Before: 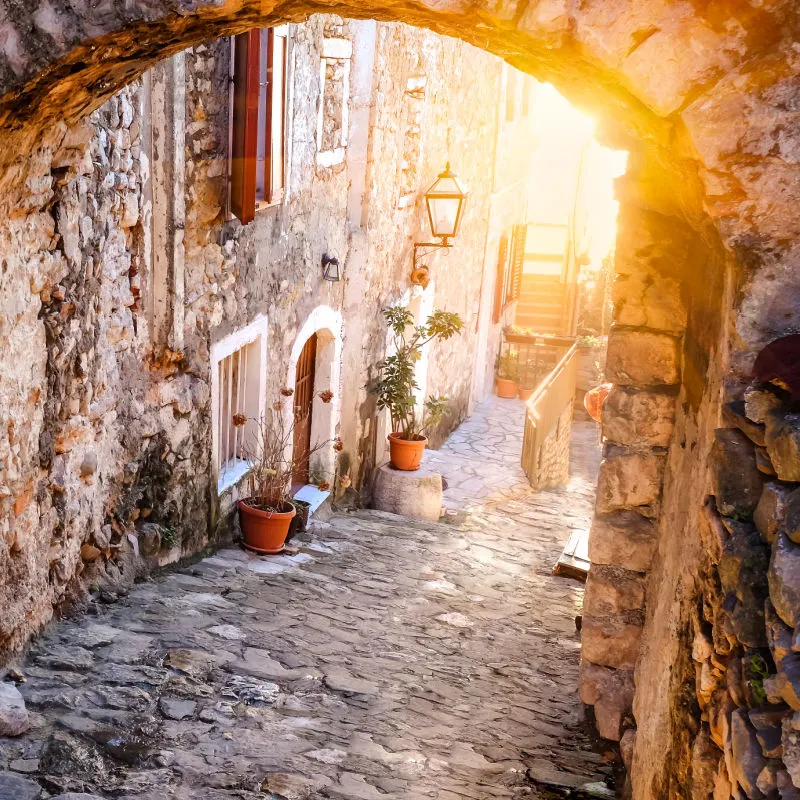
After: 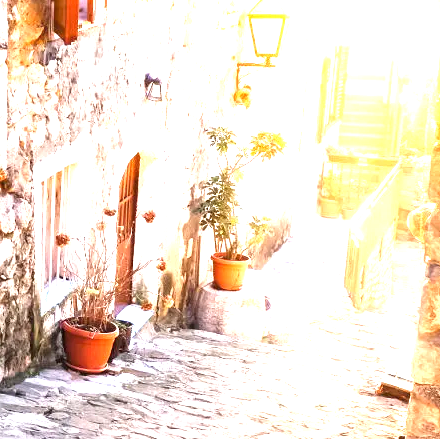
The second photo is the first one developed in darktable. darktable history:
crop and rotate: left 22.181%, top 22.51%, right 22.812%, bottom 22.568%
exposure: black level correction 0, exposure 1.709 EV, compensate highlight preservation false
